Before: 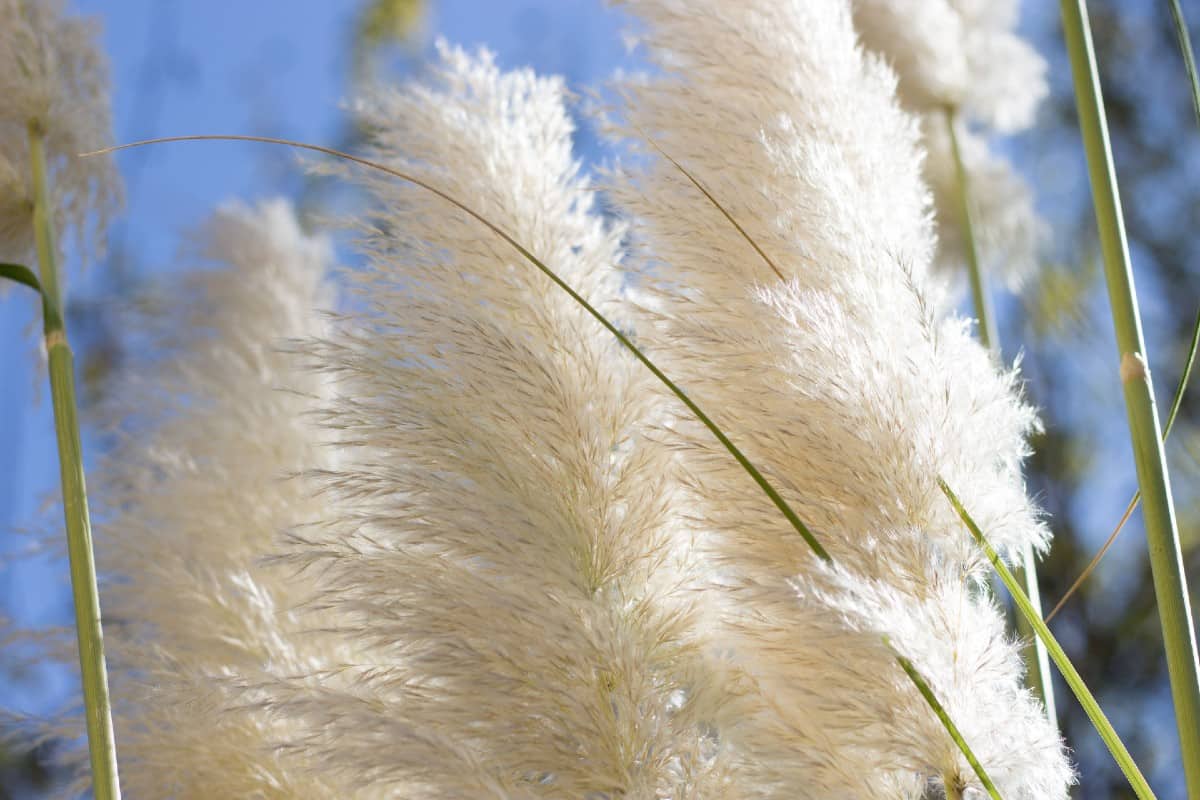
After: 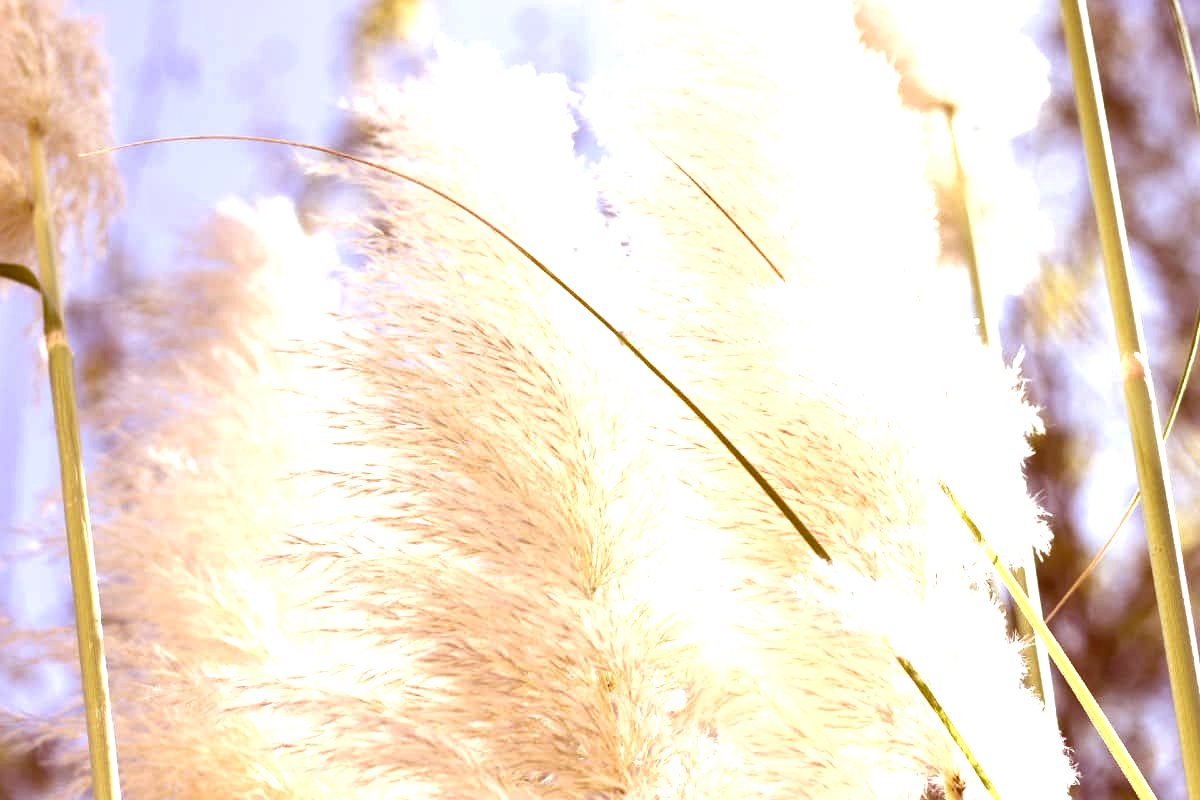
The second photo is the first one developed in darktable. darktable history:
shadows and highlights: shadows 36.67, highlights -27.51, soften with gaussian
color correction: highlights a* 9.36, highlights b* 8.7, shadows a* 39.37, shadows b* 39.85, saturation 0.766
exposure: black level correction 0, exposure 1.45 EV, compensate exposure bias true, compensate highlight preservation false
